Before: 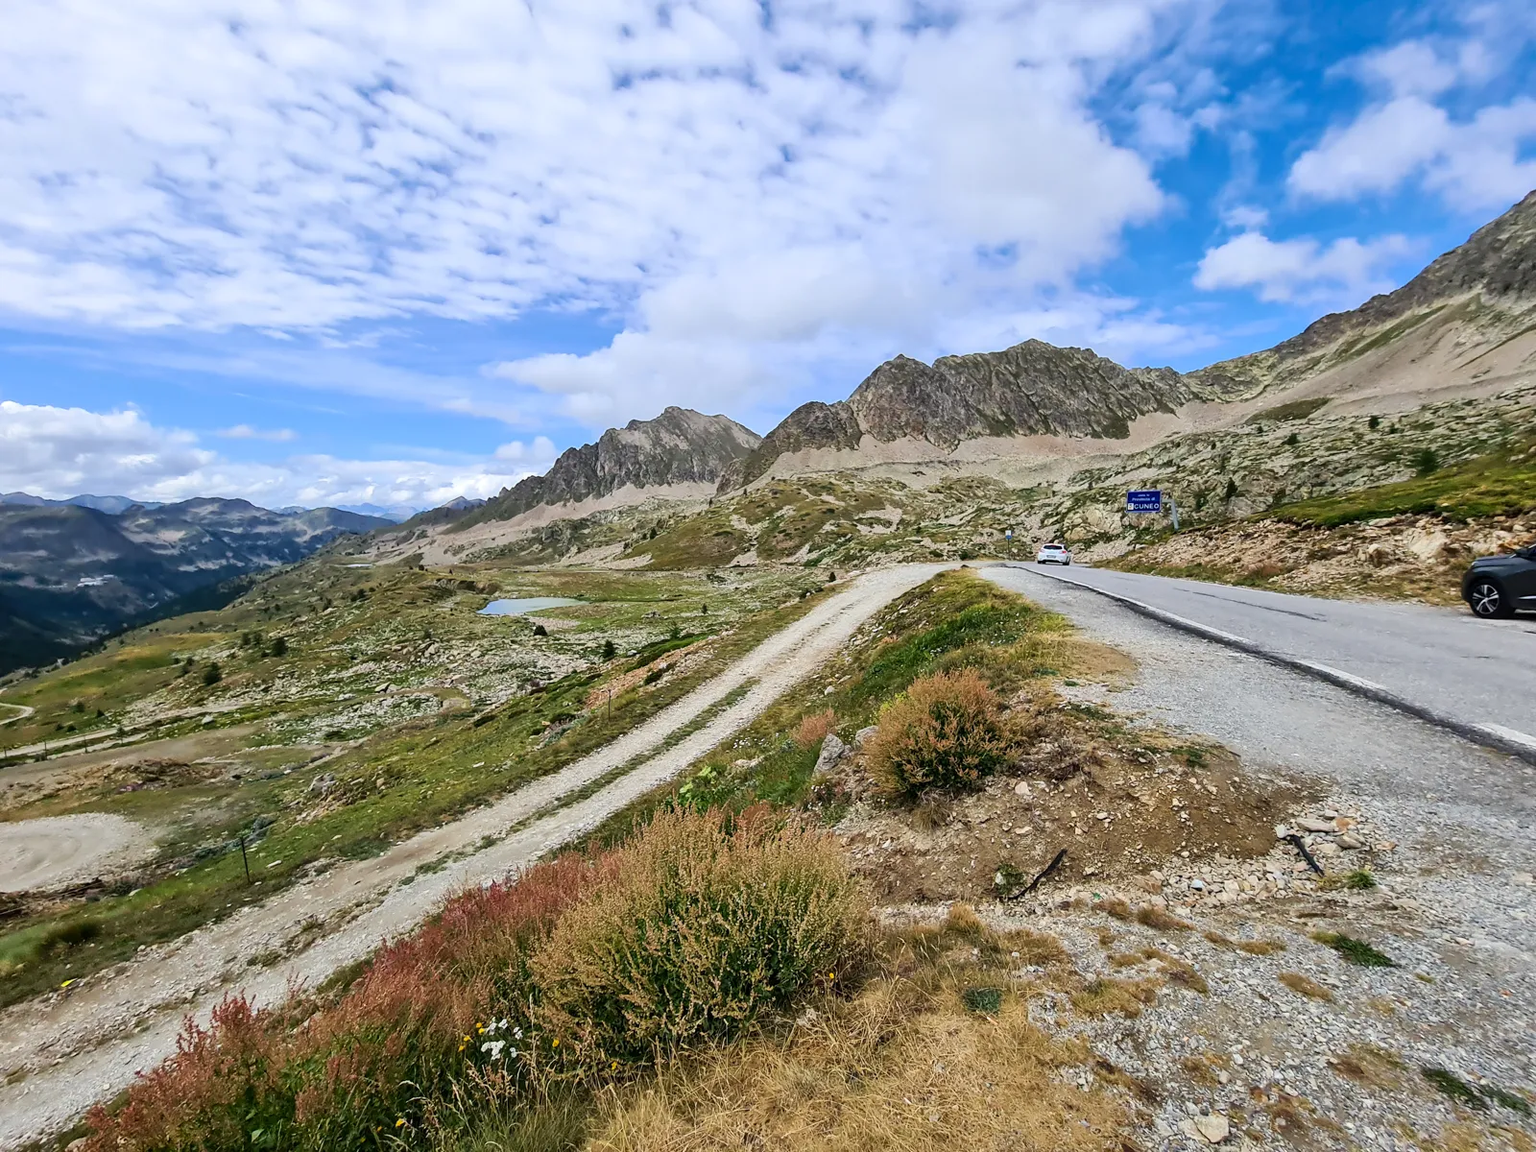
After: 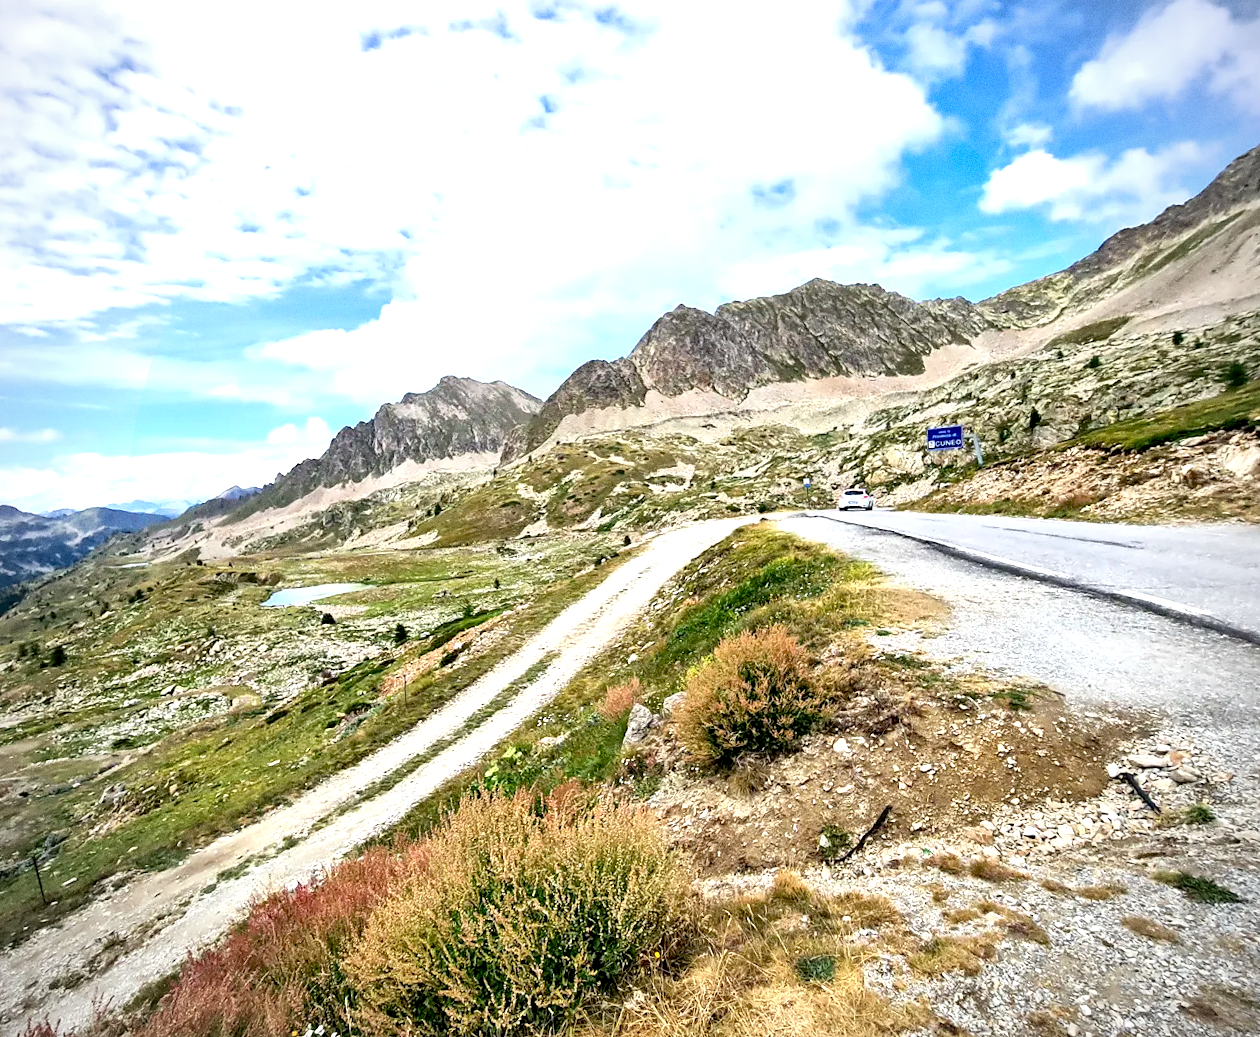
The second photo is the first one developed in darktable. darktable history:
local contrast: mode bilateral grid, contrast 20, coarseness 50, detail 120%, midtone range 0.2
crop: left 16.768%, top 8.653%, right 8.362%, bottom 12.485%
vignetting: unbound false
color balance: contrast fulcrum 17.78%
exposure: black level correction 0.008, exposure 0.979 EV, compensate highlight preservation false
grain: on, module defaults
rotate and perspective: rotation -4.25°, automatic cropping off
